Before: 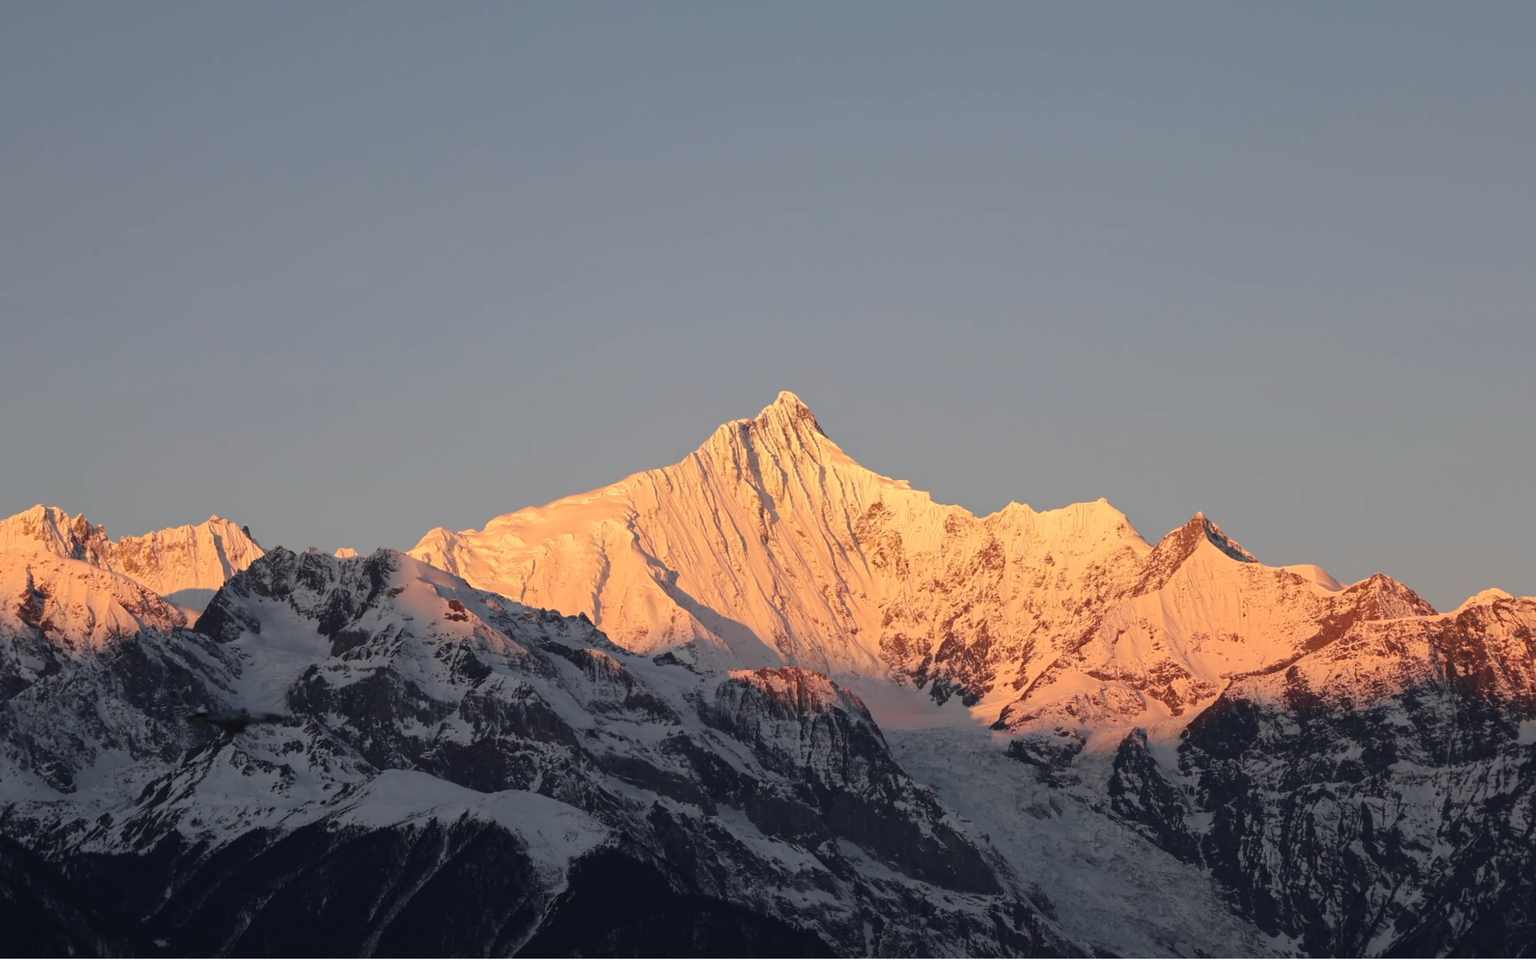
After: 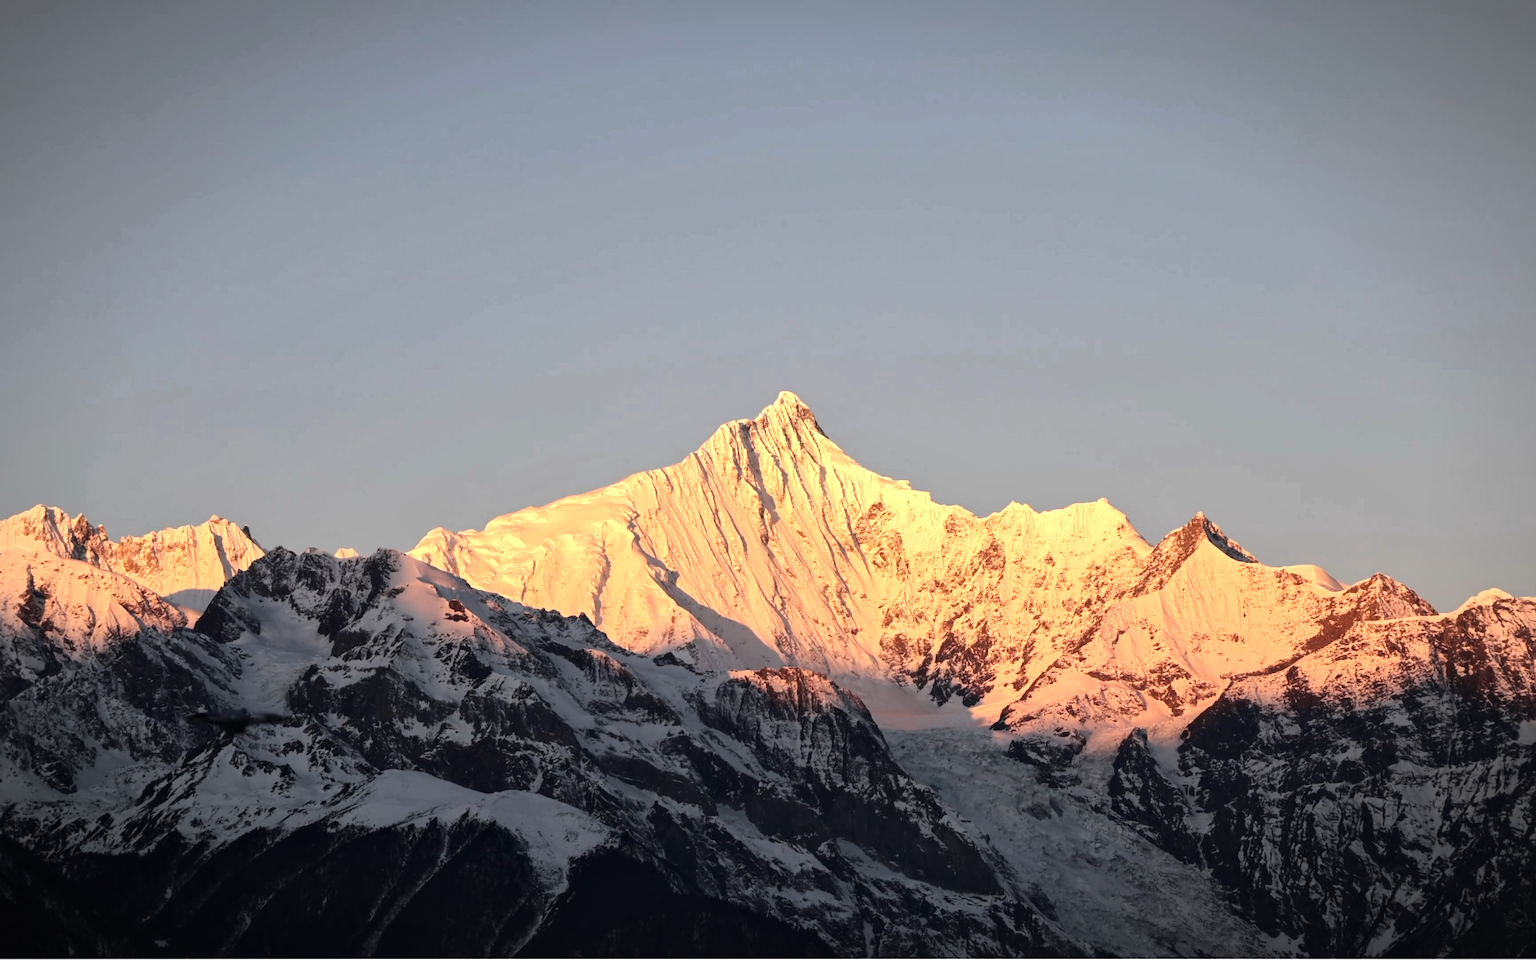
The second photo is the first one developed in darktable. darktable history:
tone equalizer: -8 EV -0.727 EV, -7 EV -0.687 EV, -6 EV -0.619 EV, -5 EV -0.368 EV, -3 EV 0.397 EV, -2 EV 0.6 EV, -1 EV 0.7 EV, +0 EV 0.735 EV, edges refinement/feathering 500, mask exposure compensation -1.57 EV, preserve details no
local contrast: mode bilateral grid, contrast 20, coarseness 51, detail 119%, midtone range 0.2
vignetting: fall-off start 86.12%, automatic ratio true
